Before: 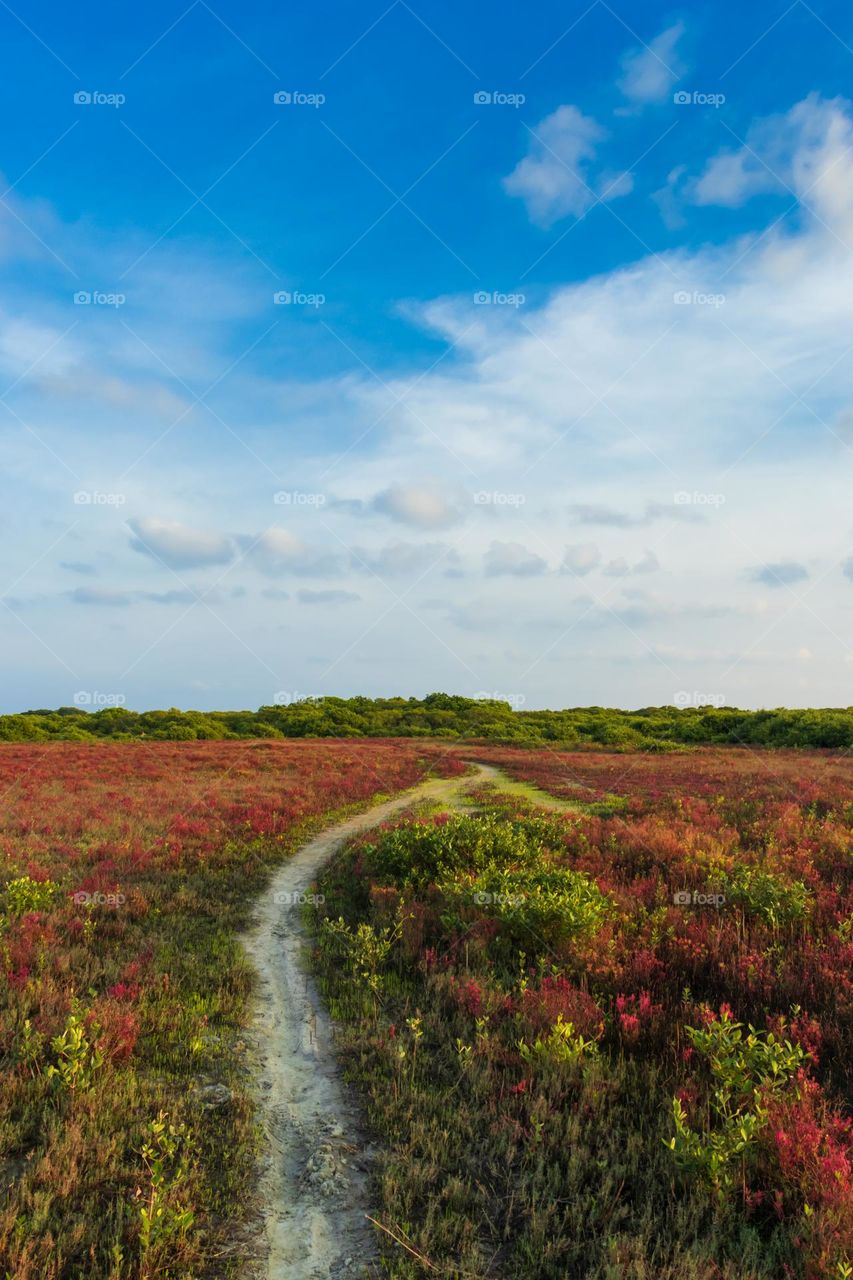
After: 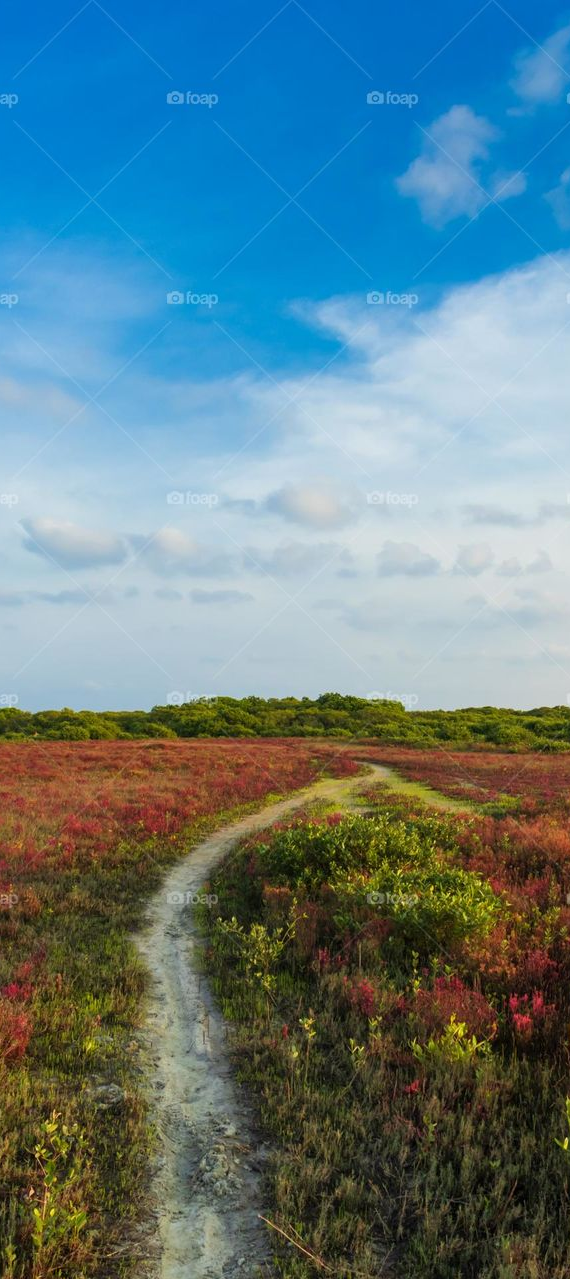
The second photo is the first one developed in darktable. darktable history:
crop and rotate: left 12.692%, right 20.428%
